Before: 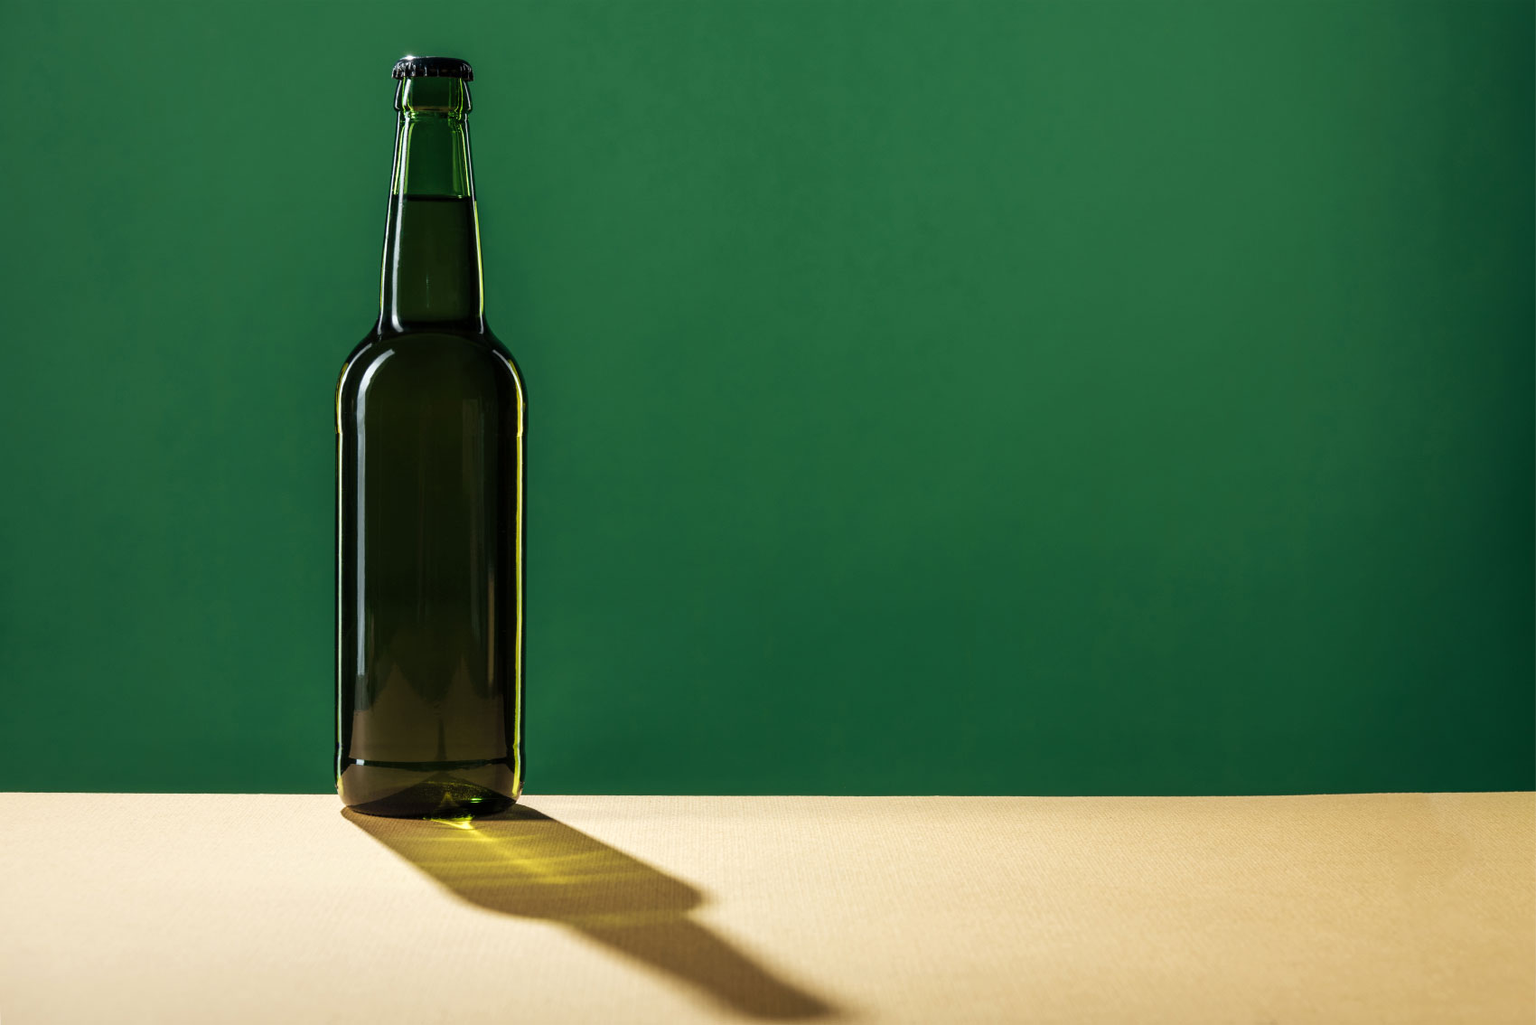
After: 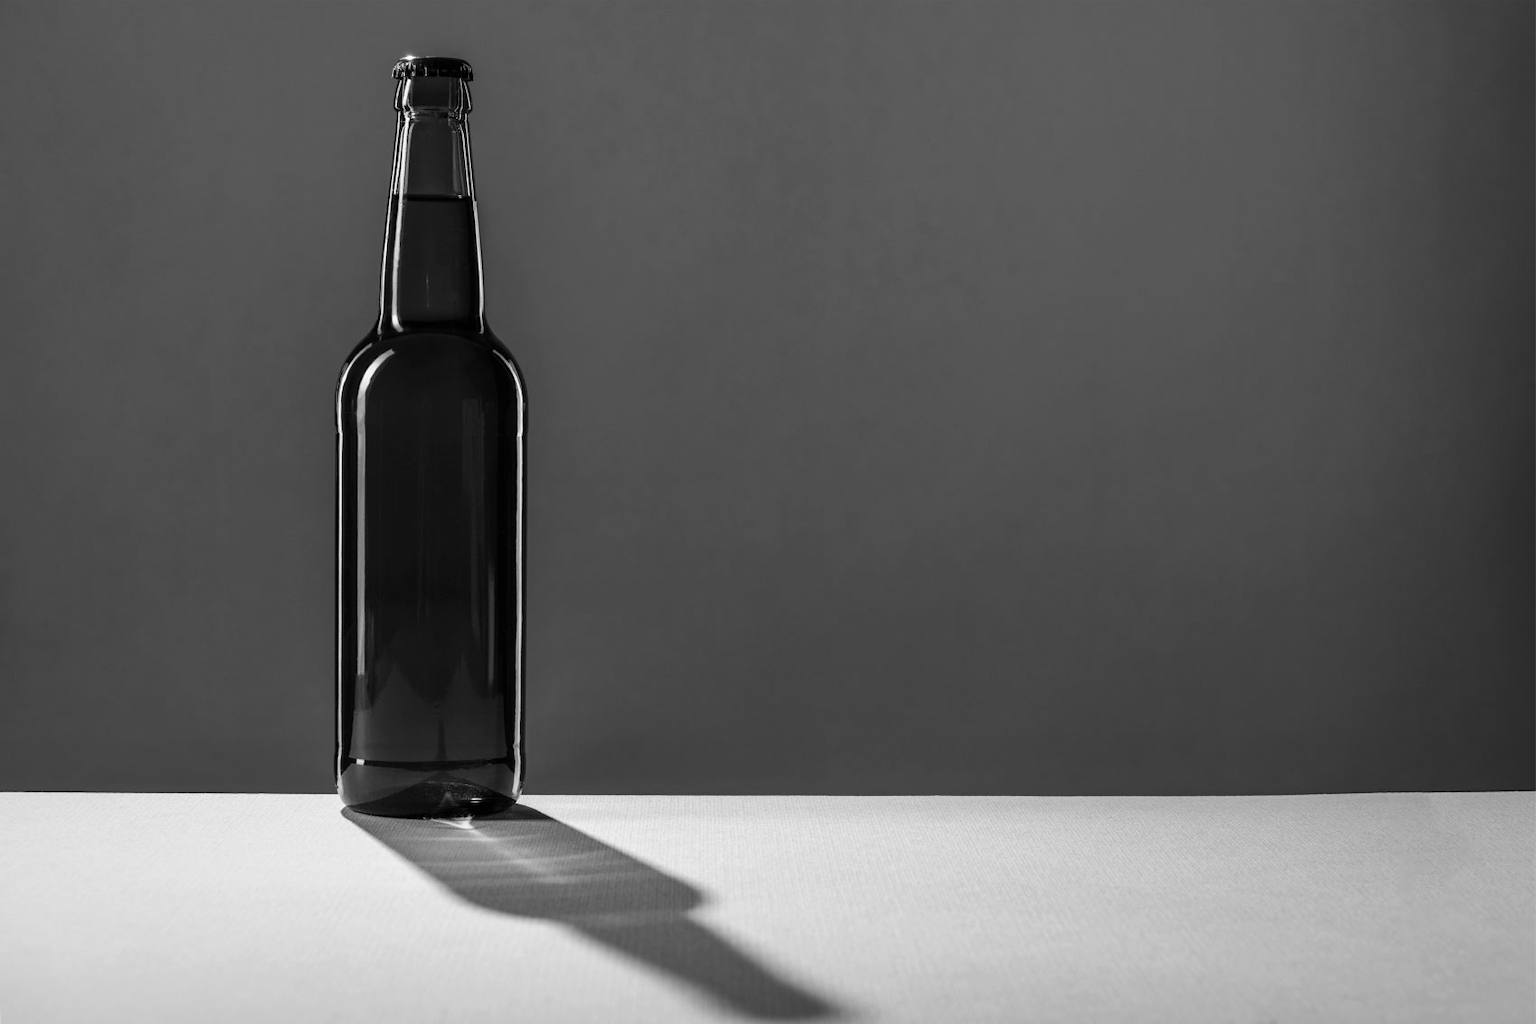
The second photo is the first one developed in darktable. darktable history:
color calibration: output gray [0.28, 0.41, 0.31, 0], illuminant as shot in camera, x 0.358, y 0.373, temperature 4628.91 K
